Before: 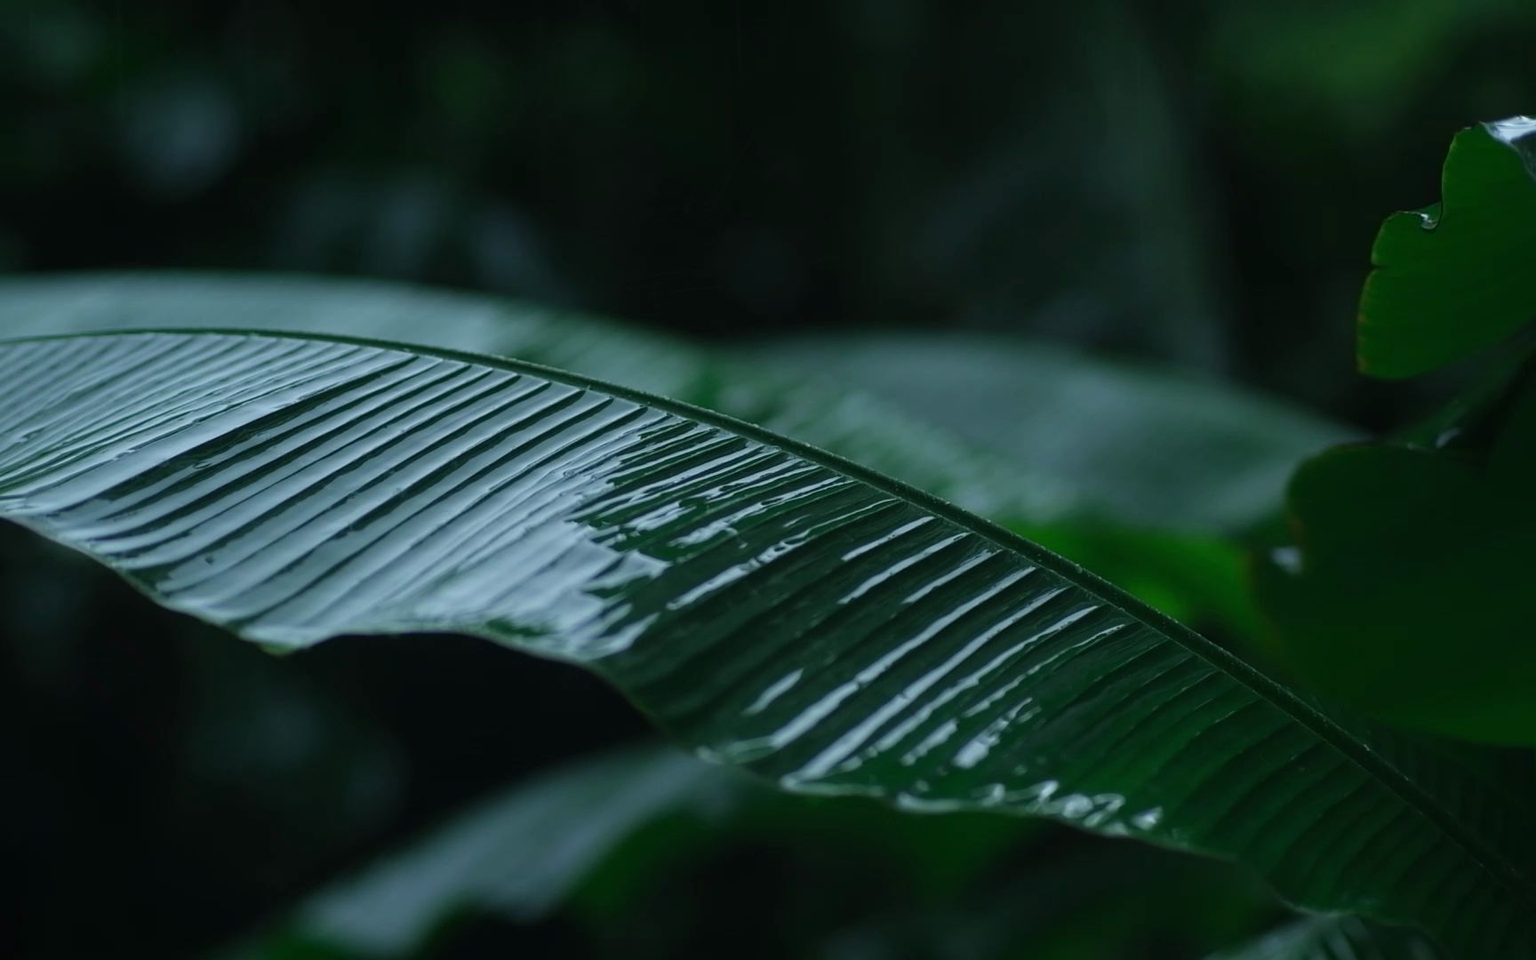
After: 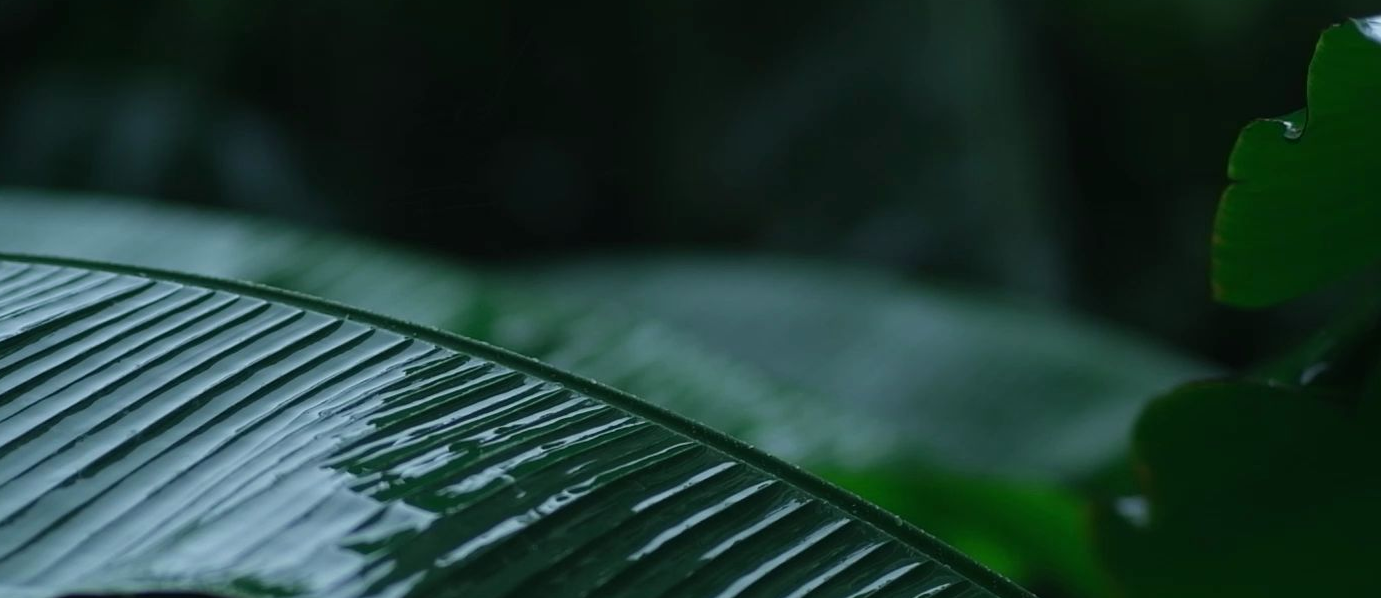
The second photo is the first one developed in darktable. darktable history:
crop: left 18.238%, top 11.076%, right 1.824%, bottom 33.487%
